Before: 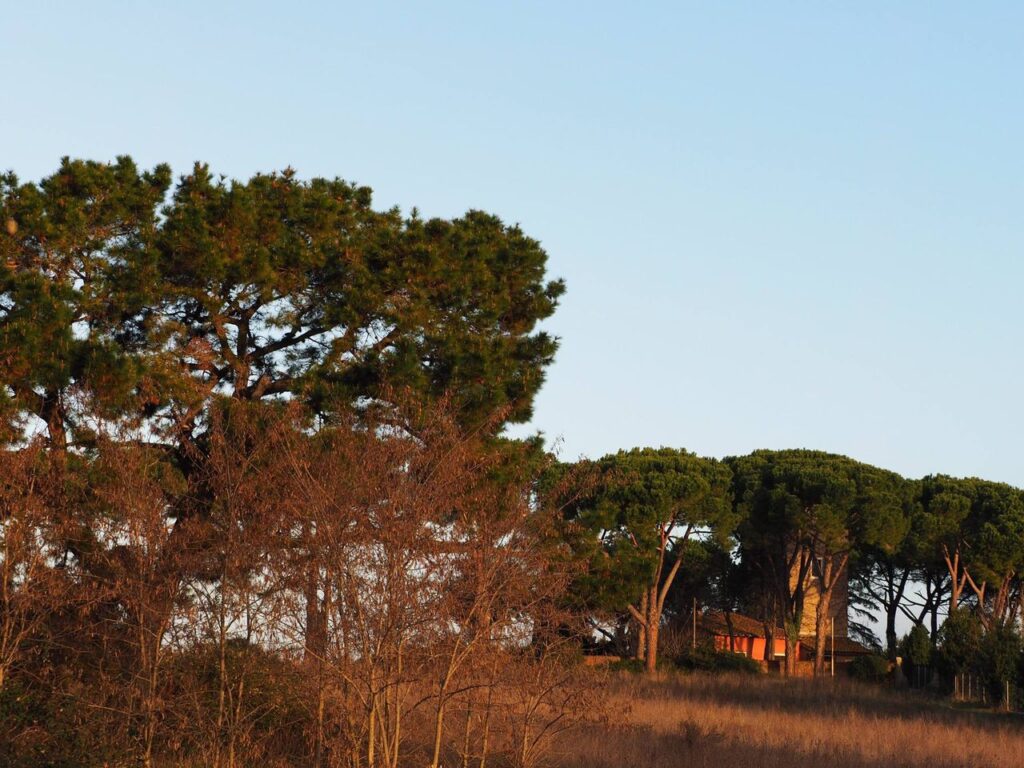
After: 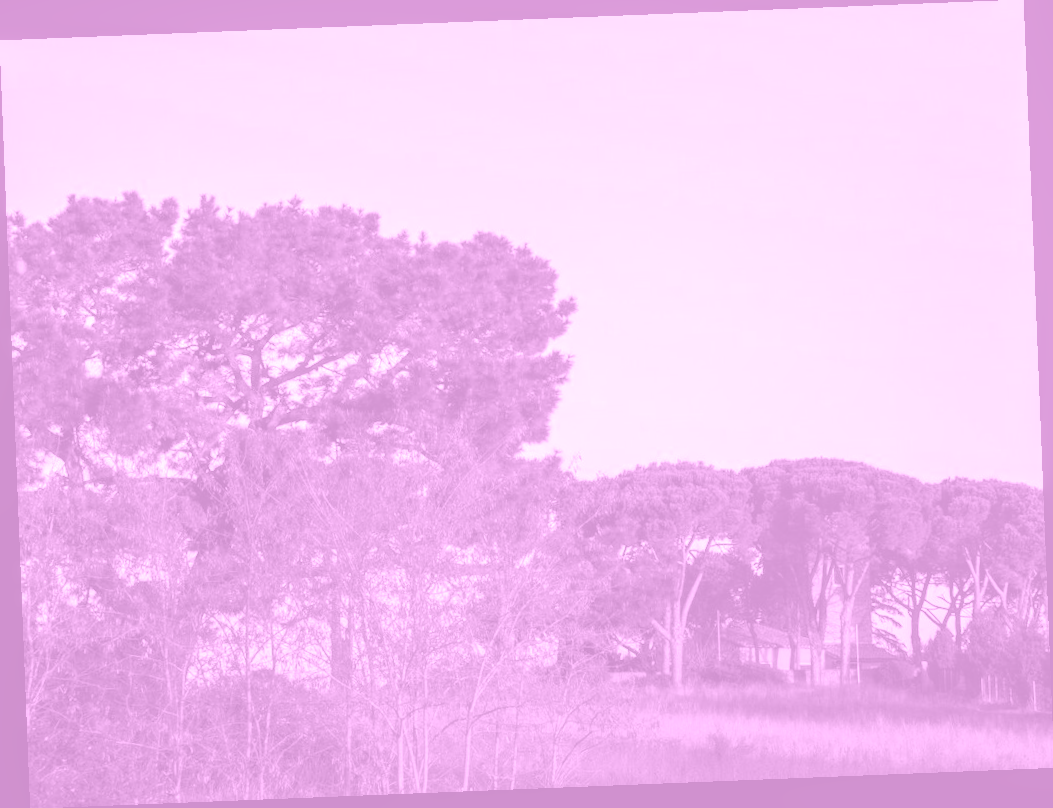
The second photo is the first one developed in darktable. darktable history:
local contrast: highlights 0%, shadows 0%, detail 133%
color zones: curves: ch0 [(0, 0.613) (0.01, 0.613) (0.245, 0.448) (0.498, 0.529) (0.642, 0.665) (0.879, 0.777) (0.99, 0.613)]; ch1 [(0, 0.035) (0.121, 0.189) (0.259, 0.197) (0.415, 0.061) (0.589, 0.022) (0.732, 0.022) (0.857, 0.026) (0.991, 0.053)]
colorize: hue 331.2°, saturation 75%, source mix 30.28%, lightness 70.52%, version 1
white balance: red 1.188, blue 1.11
rotate and perspective: rotation -2.29°, automatic cropping off
